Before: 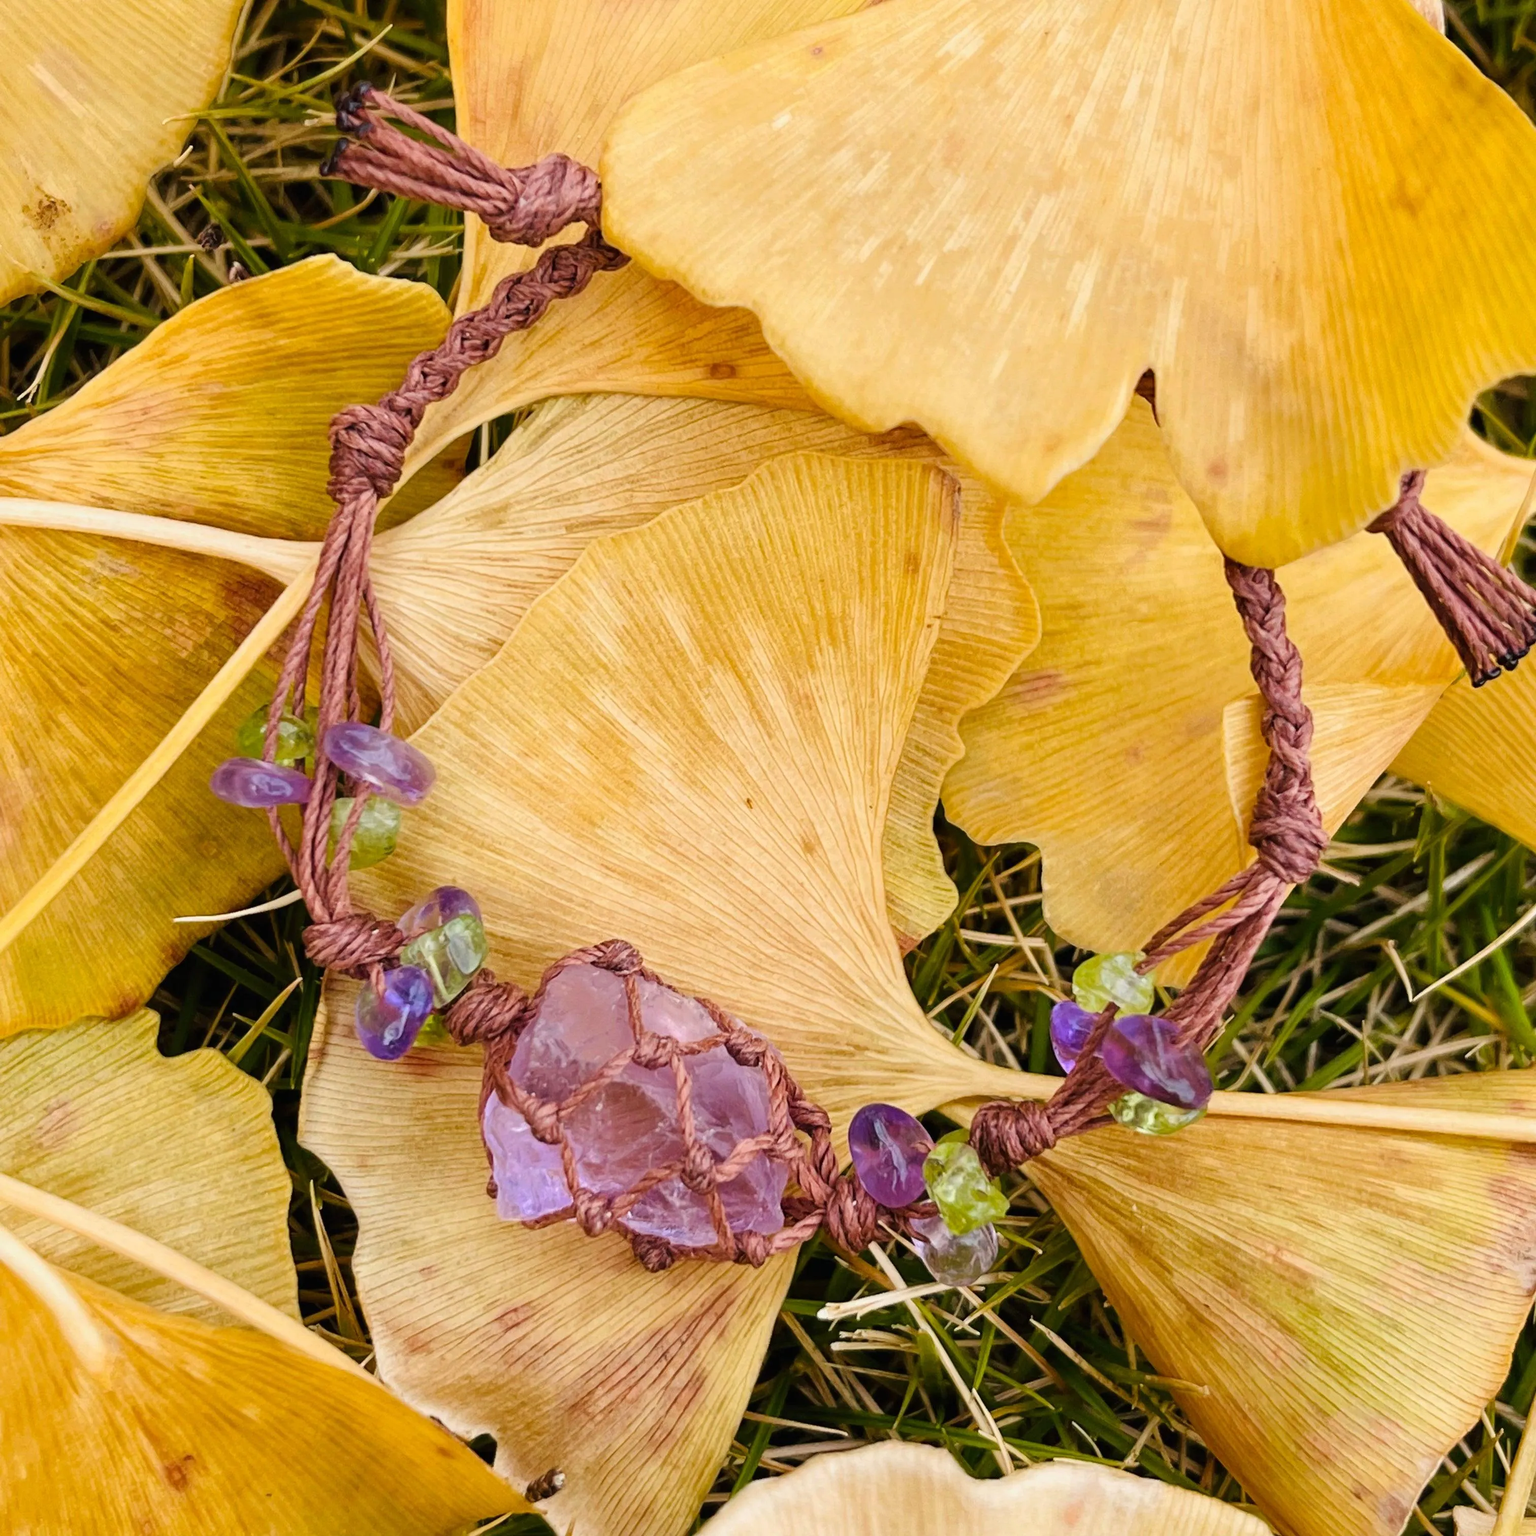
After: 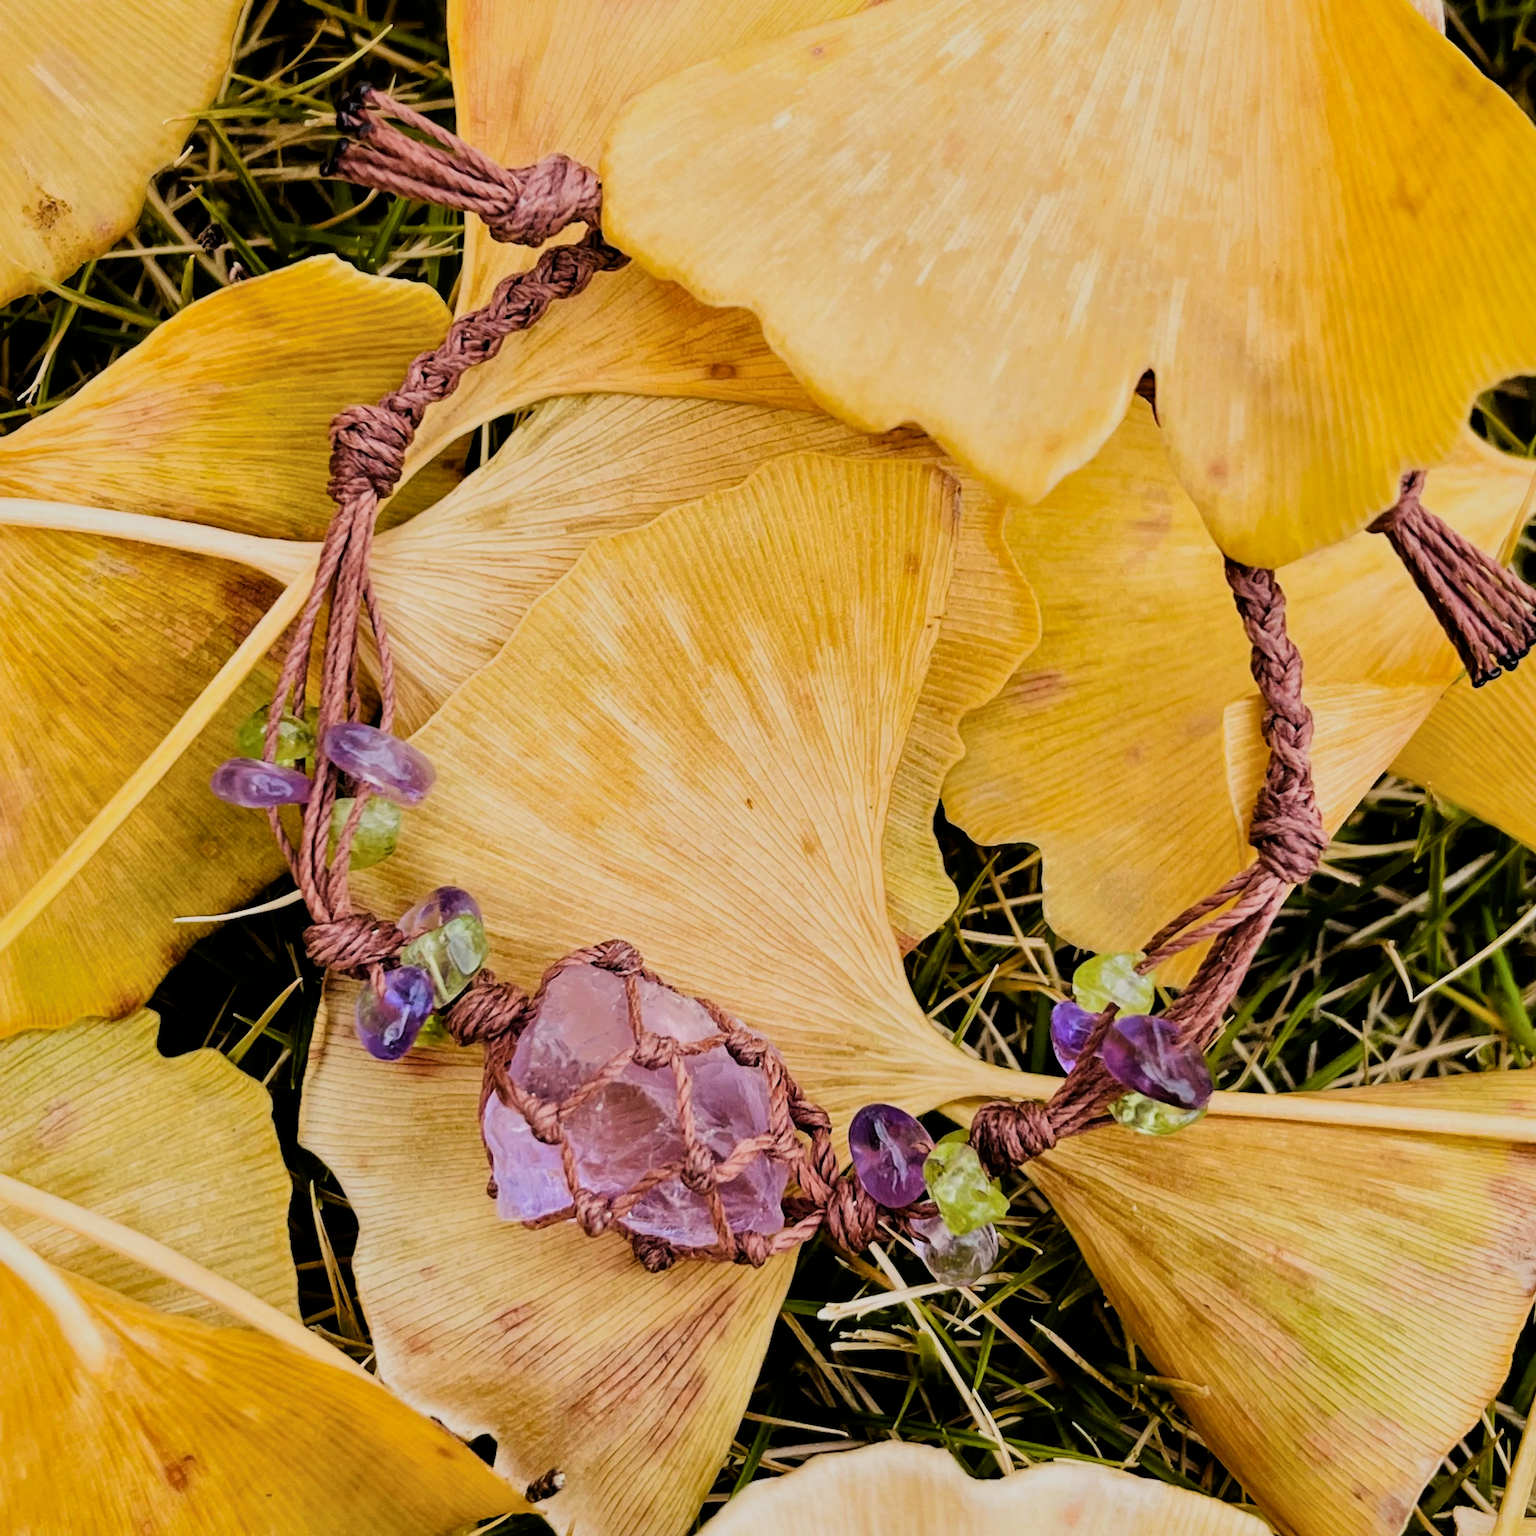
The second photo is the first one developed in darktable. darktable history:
shadows and highlights: shadows -20, white point adjustment -2, highlights -35
filmic rgb: black relative exposure -5 EV, hardness 2.88, contrast 1.4, highlights saturation mix -30%
